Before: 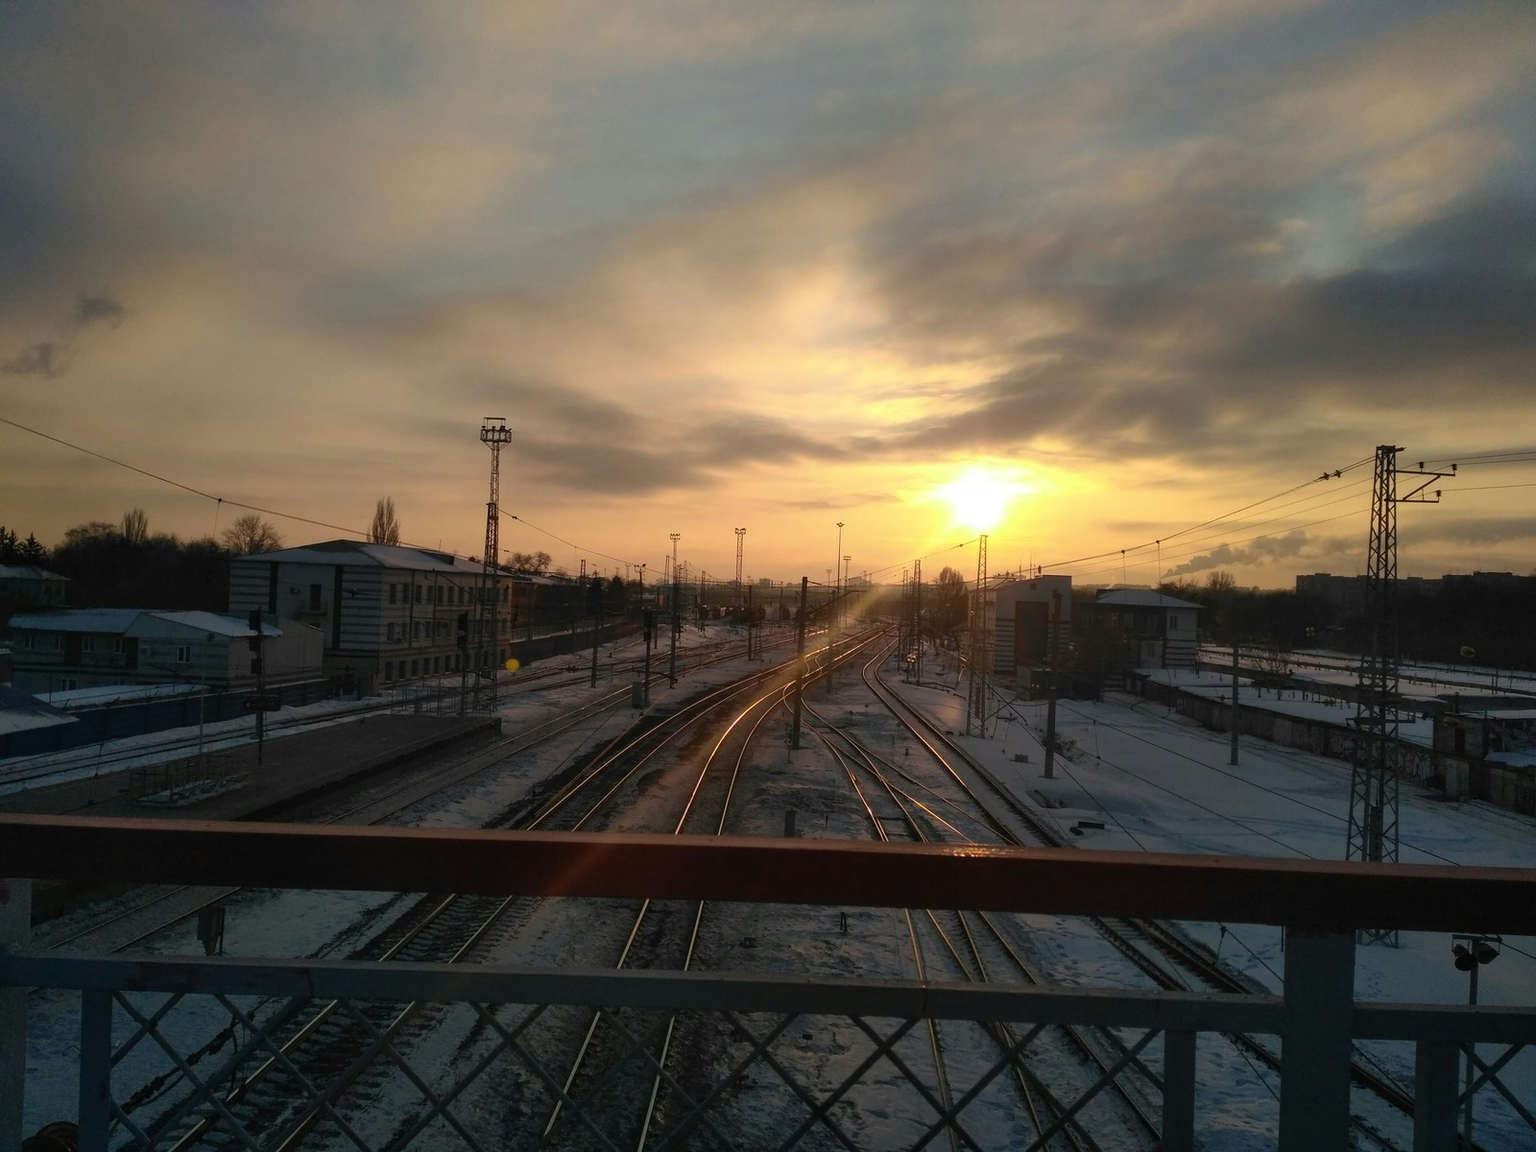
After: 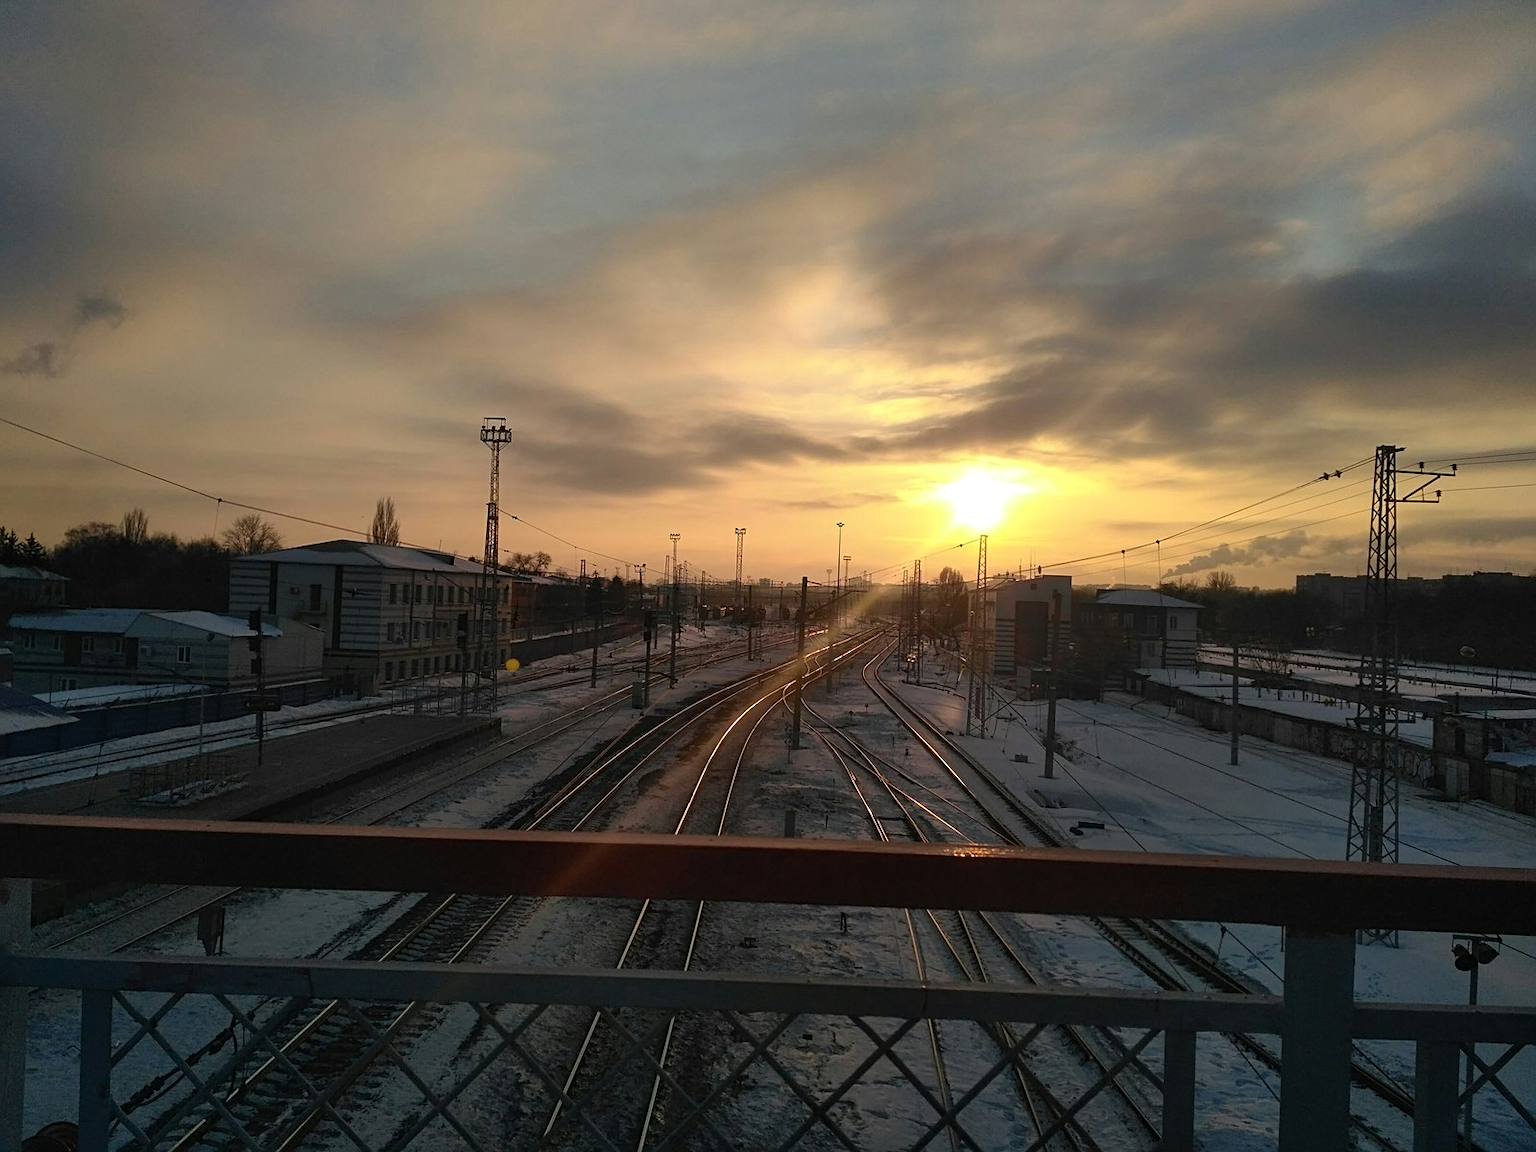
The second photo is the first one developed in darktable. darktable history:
shadows and highlights: shadows 12.28, white point adjustment 1.21, soften with gaussian
sharpen: radius 2.175, amount 0.385, threshold 0.186
